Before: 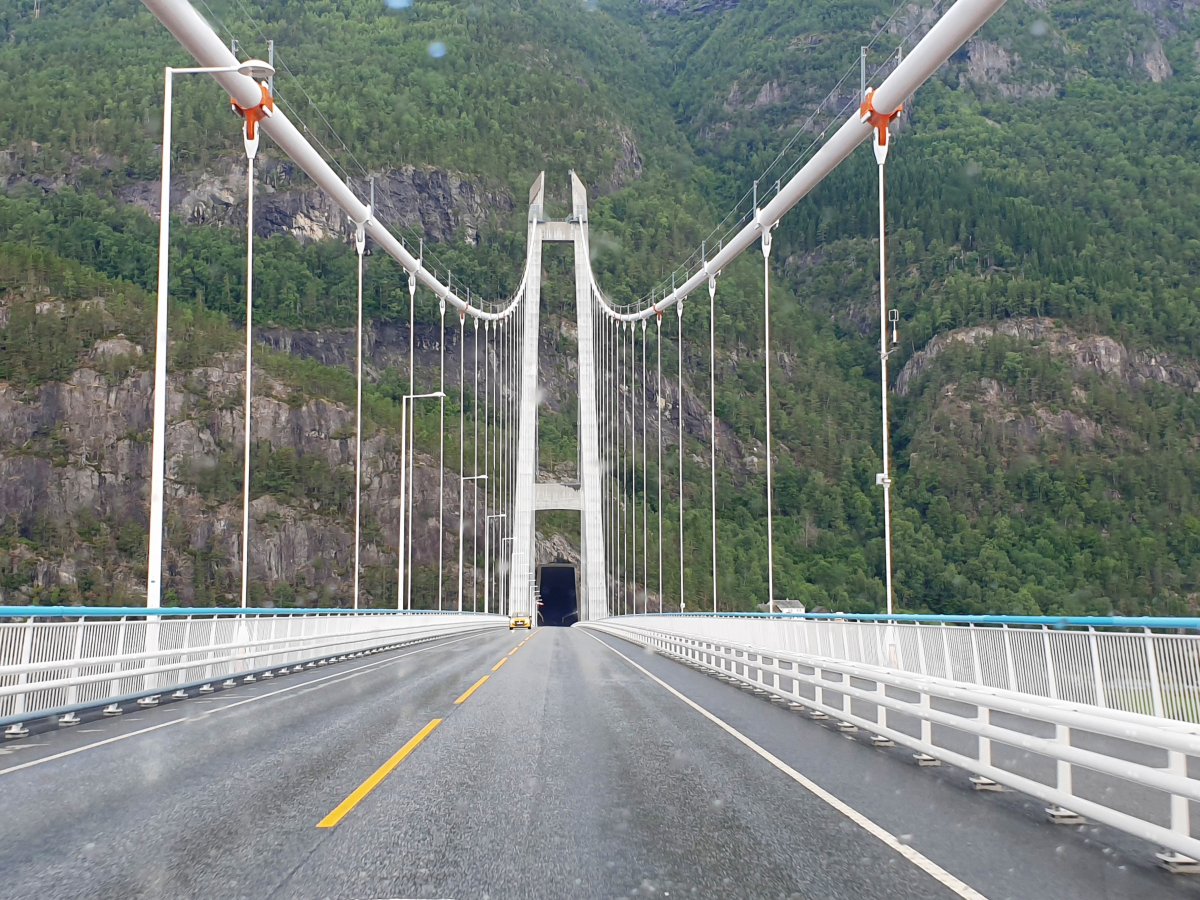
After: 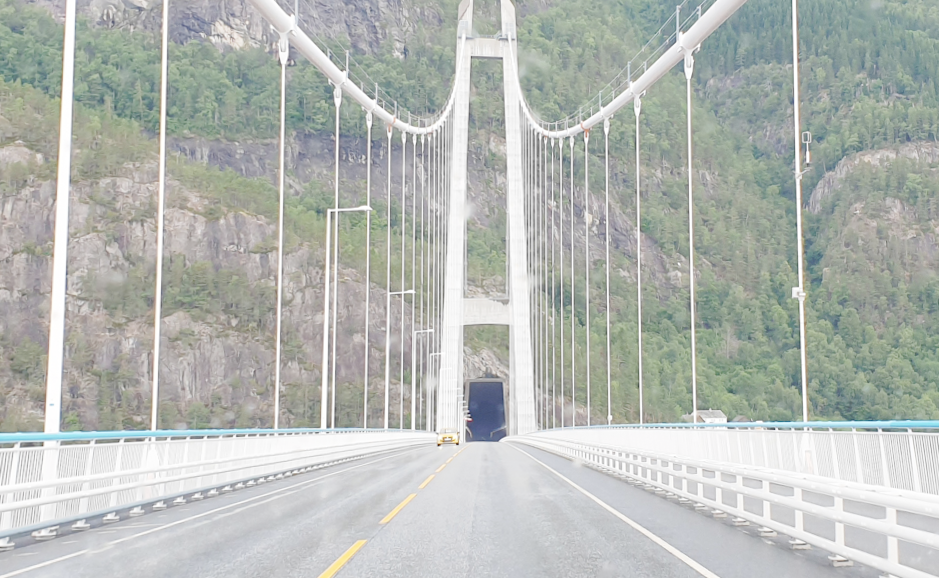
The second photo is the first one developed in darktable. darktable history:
rotate and perspective: rotation -0.013°, lens shift (vertical) -0.027, lens shift (horizontal) 0.178, crop left 0.016, crop right 0.989, crop top 0.082, crop bottom 0.918
crop: left 9.712%, top 16.928%, right 10.845%, bottom 12.332%
